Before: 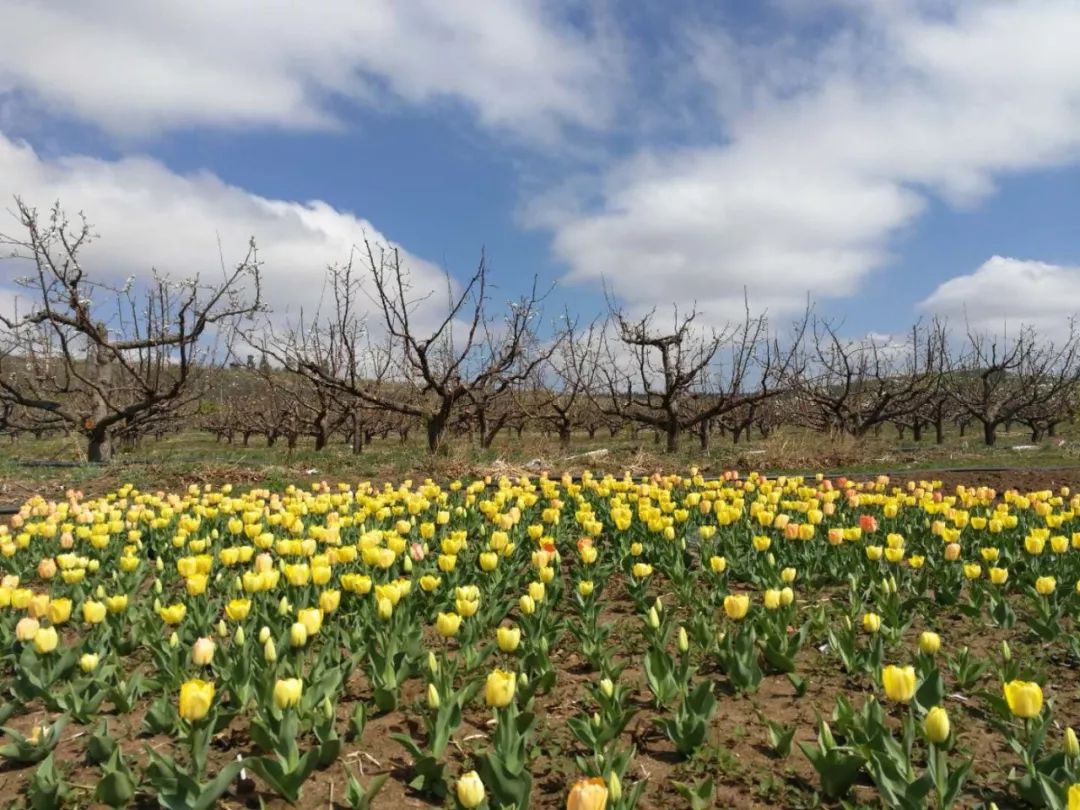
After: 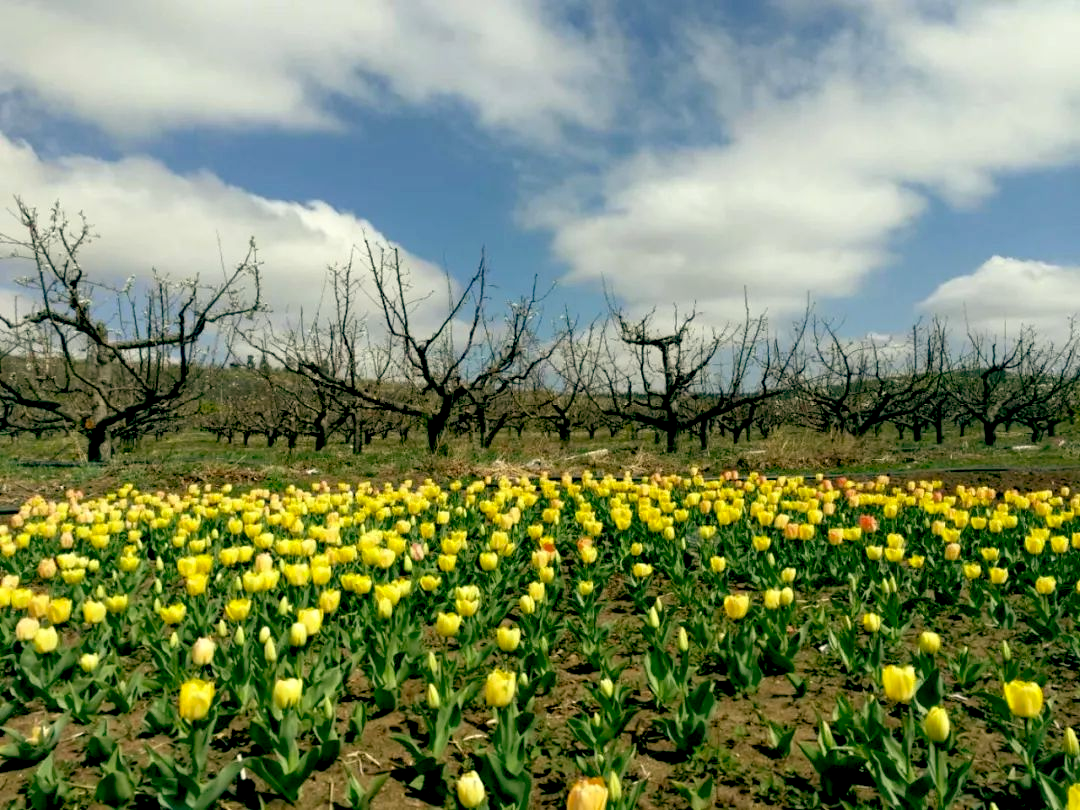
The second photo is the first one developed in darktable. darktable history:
color balance: lift [1.005, 0.99, 1.007, 1.01], gamma [1, 1.034, 1.032, 0.966], gain [0.873, 1.055, 1.067, 0.933]
exposure: black level correction 0.031, exposure 0.304 EV, compensate highlight preservation false
